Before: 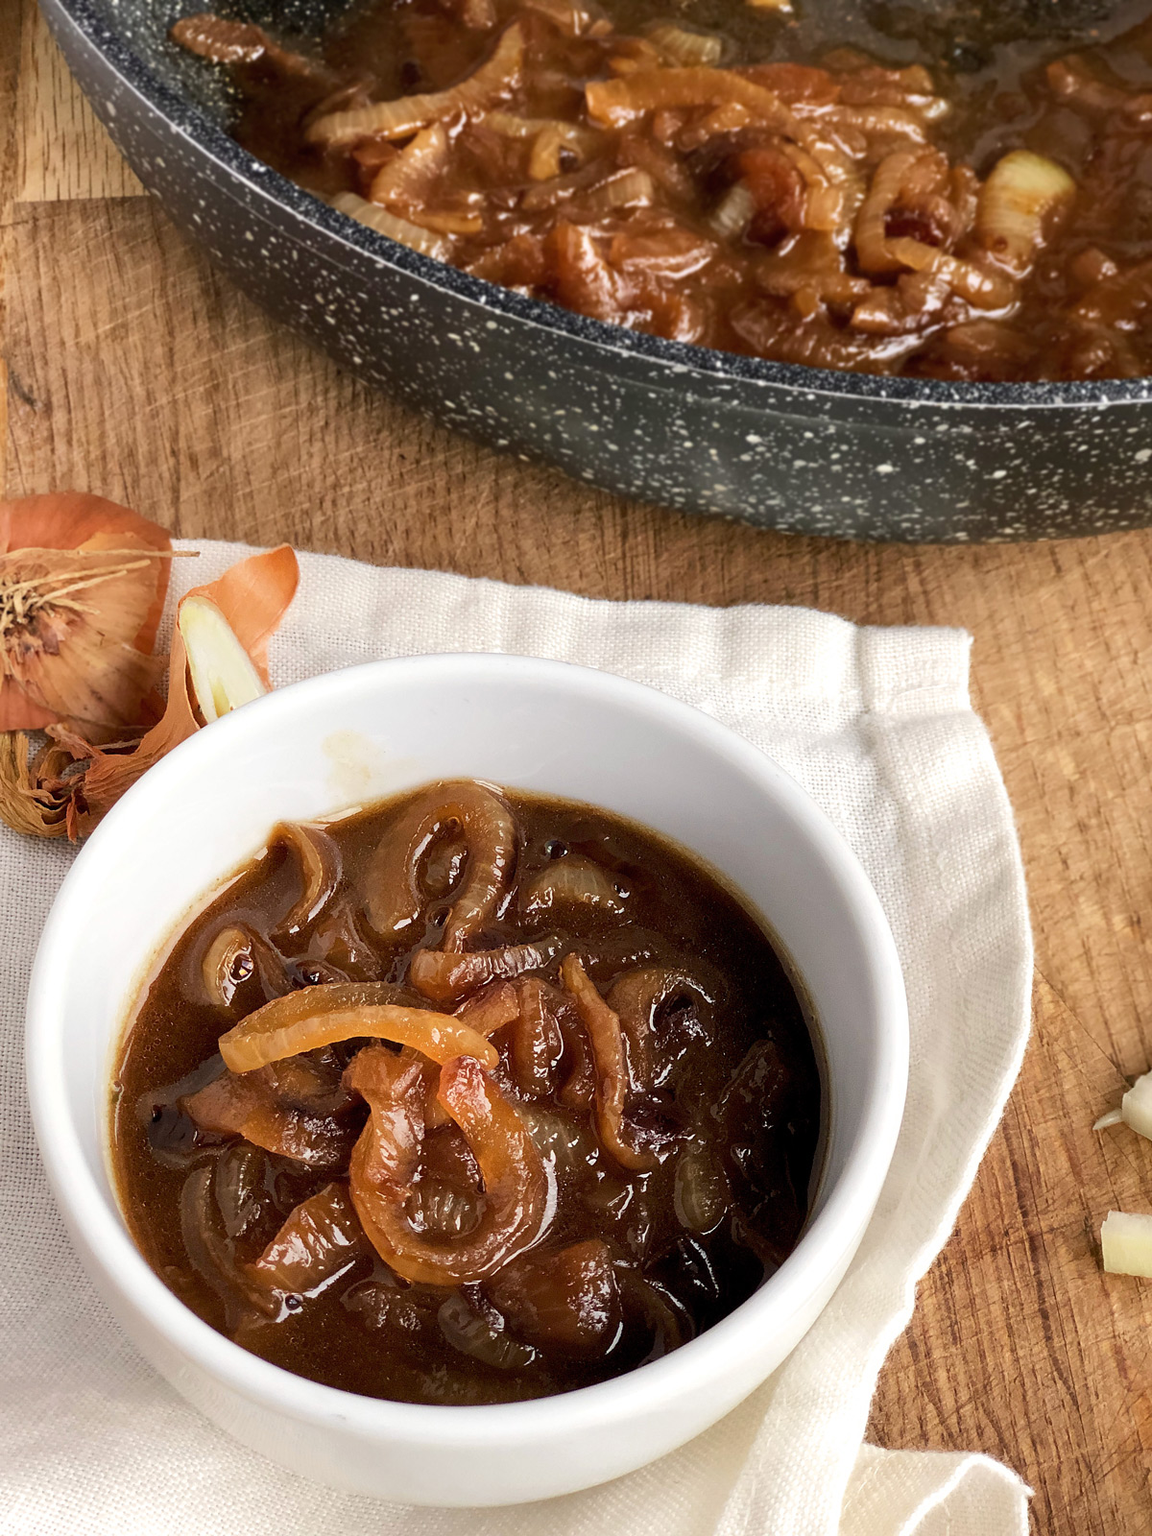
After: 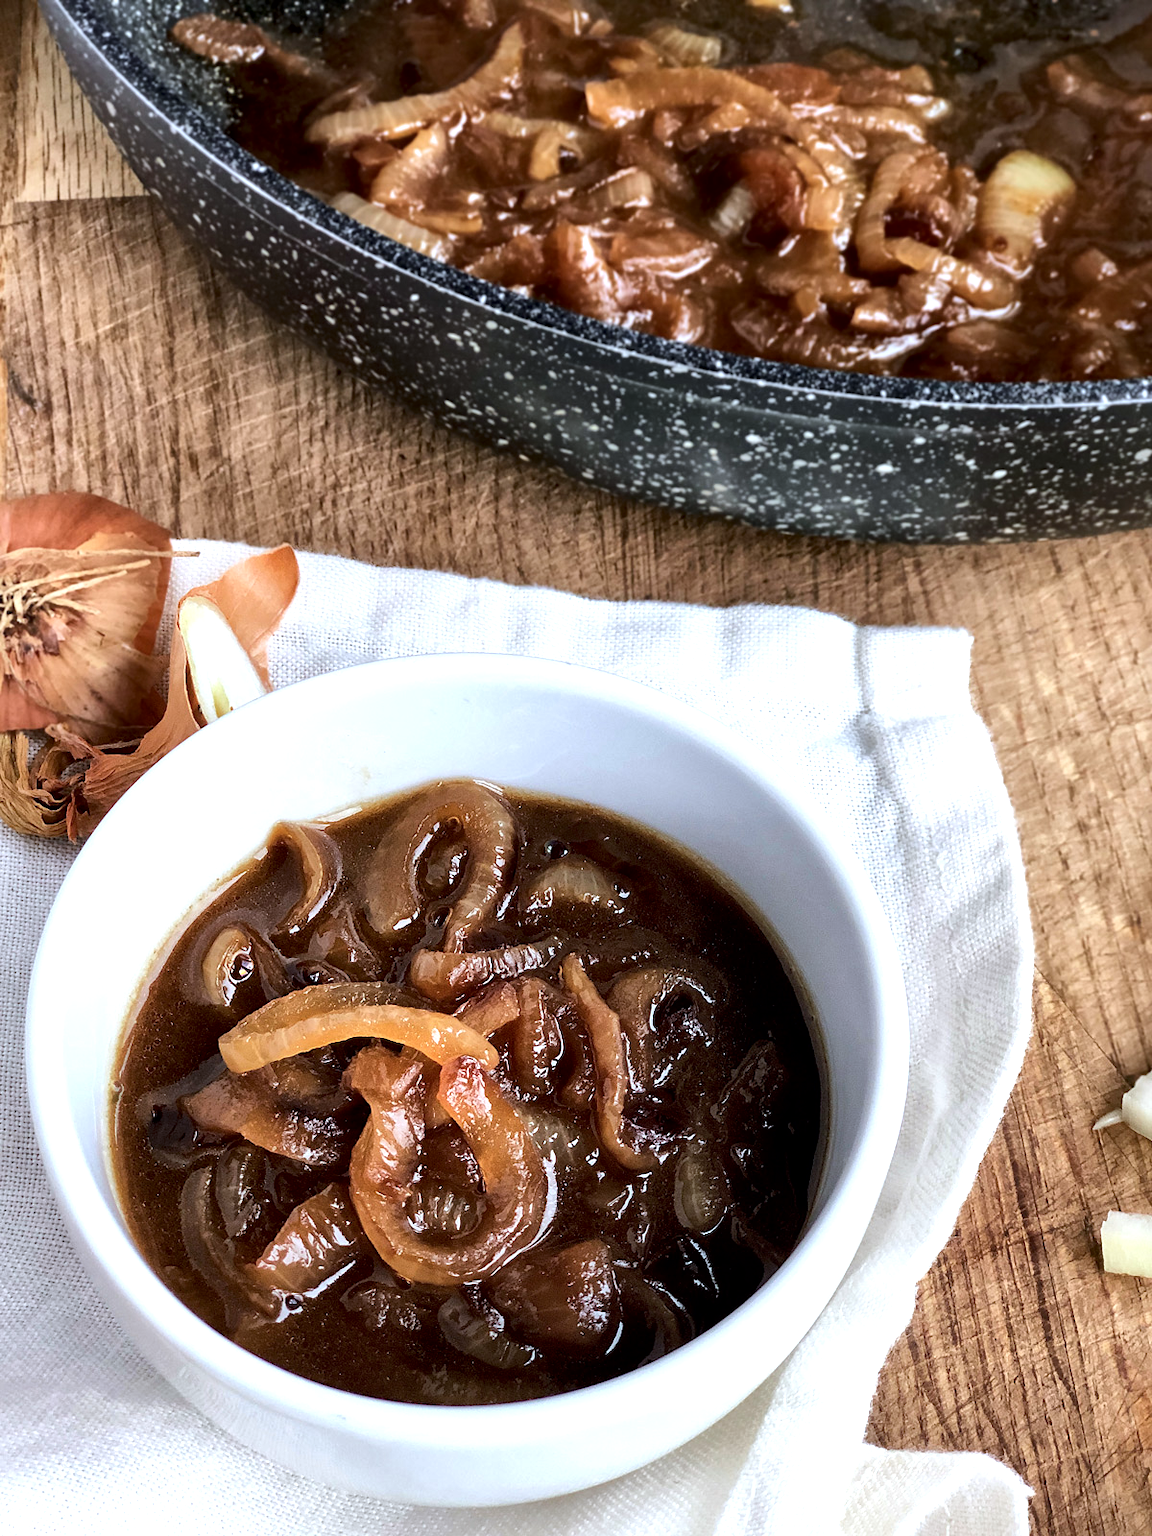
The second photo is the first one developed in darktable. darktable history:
local contrast: mode bilateral grid, contrast 20, coarseness 50, detail 171%, midtone range 0.2
color calibration: illuminant as shot in camera, x 0.378, y 0.381, temperature 4093.13 K, saturation algorithm version 1 (2020)
tone equalizer: -8 EV -0.417 EV, -7 EV -0.389 EV, -6 EV -0.333 EV, -5 EV -0.222 EV, -3 EV 0.222 EV, -2 EV 0.333 EV, -1 EV 0.389 EV, +0 EV 0.417 EV, edges refinement/feathering 500, mask exposure compensation -1.57 EV, preserve details no
